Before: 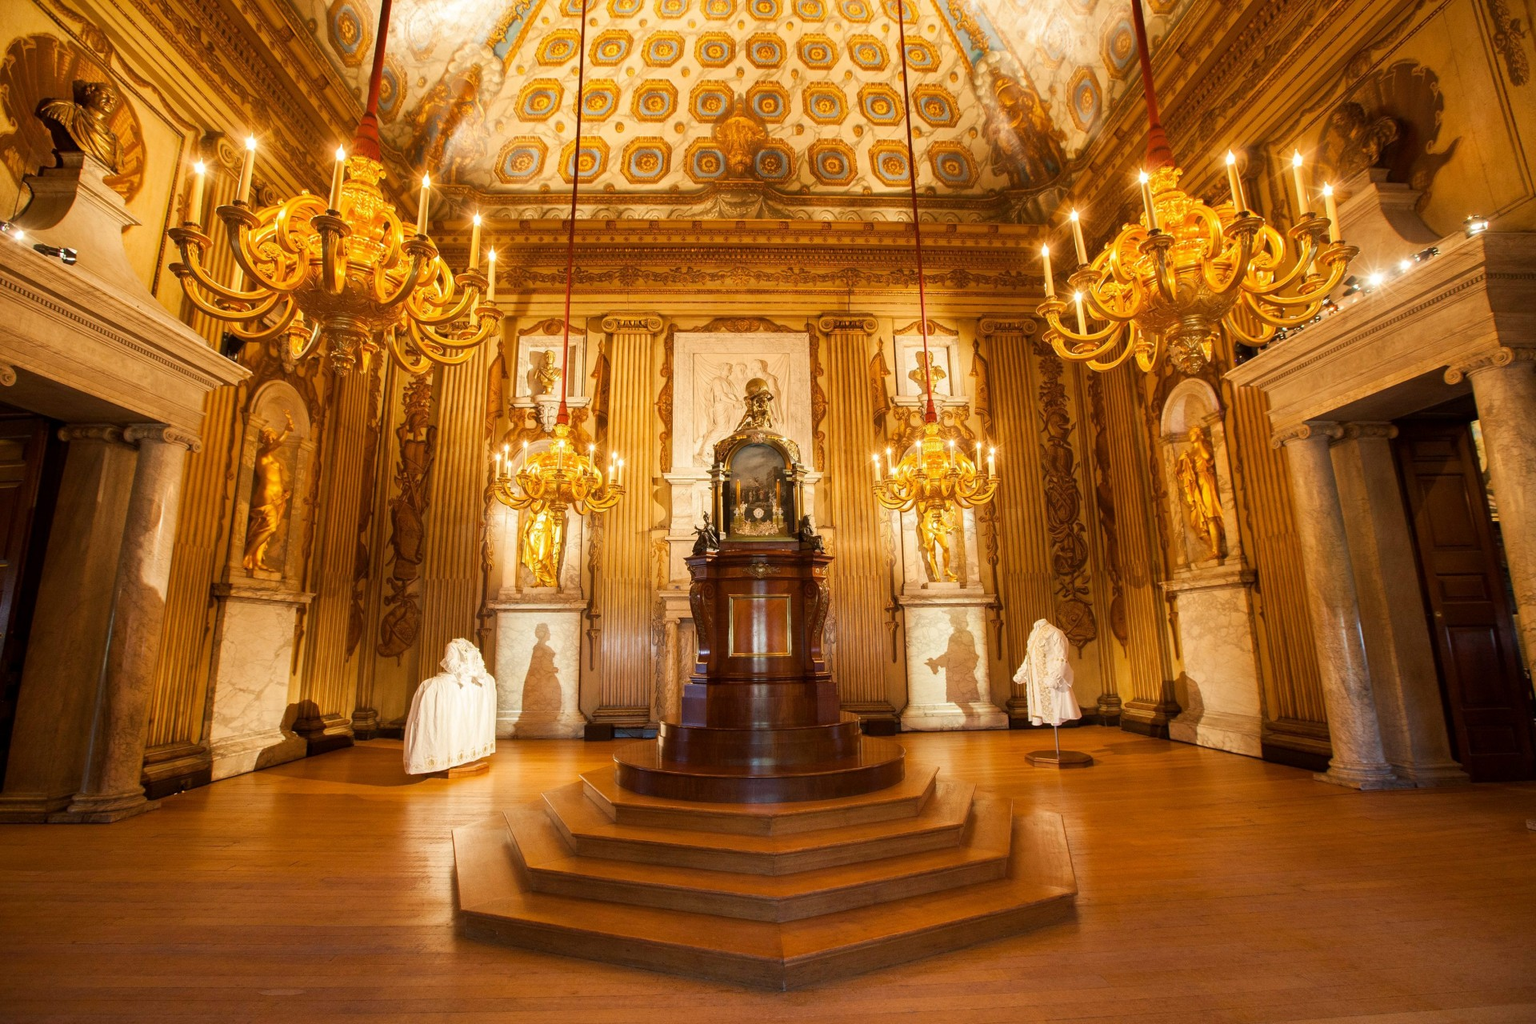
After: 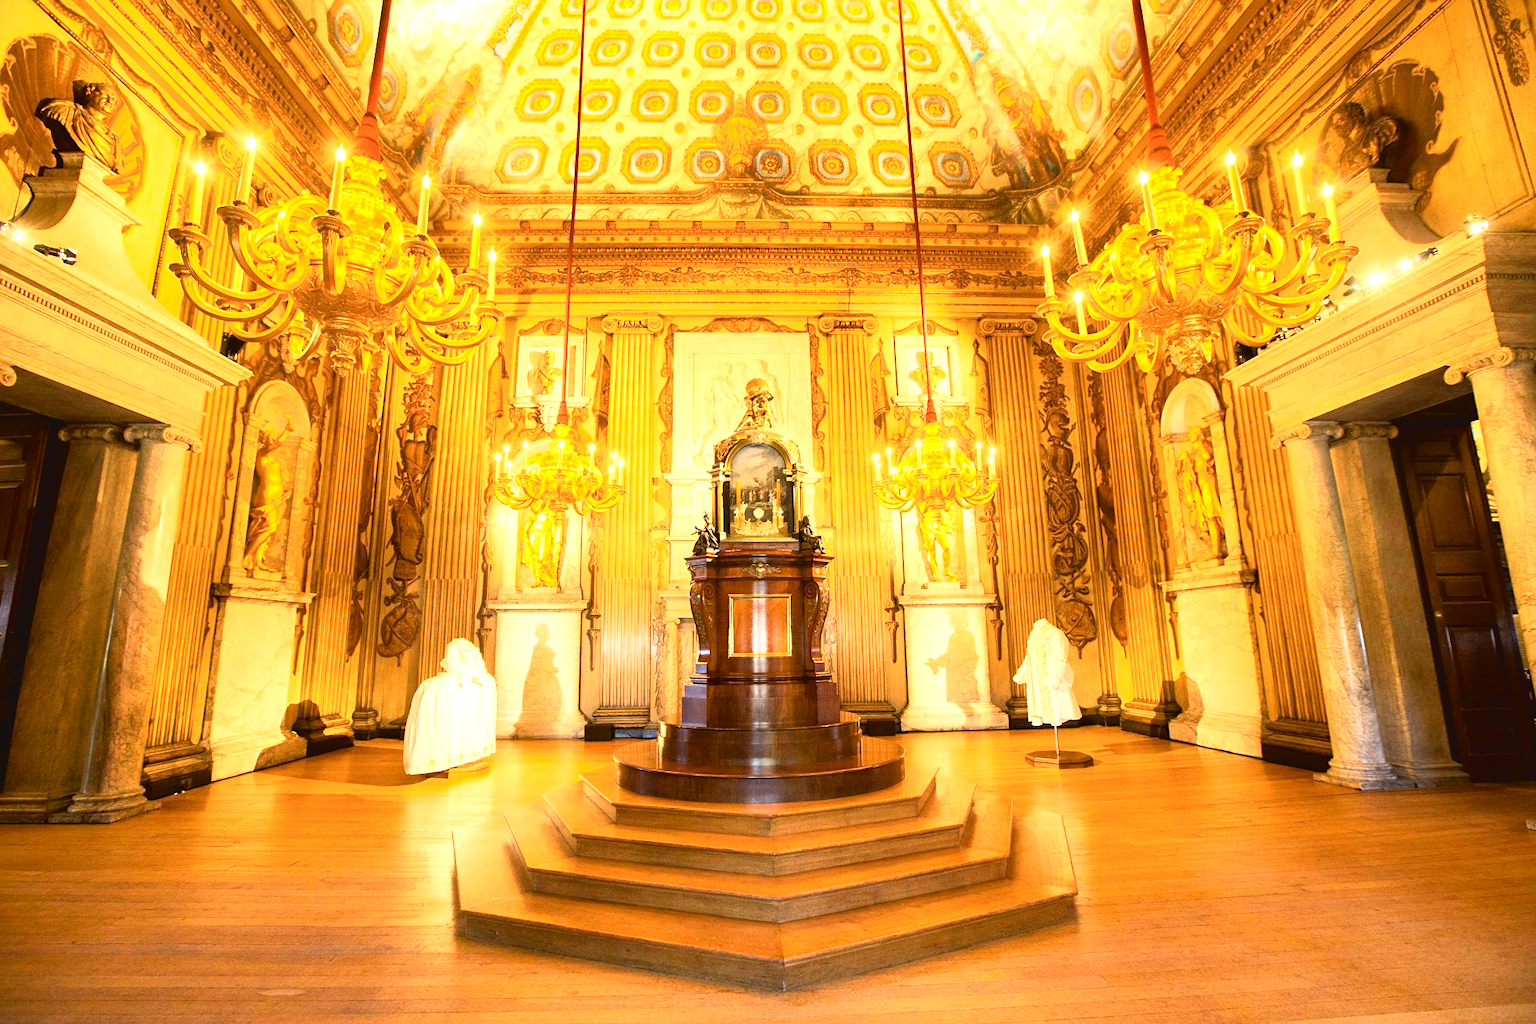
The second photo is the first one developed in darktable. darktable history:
tone curve: curves: ch0 [(0, 0.049) (0.113, 0.084) (0.285, 0.301) (0.673, 0.796) (0.845, 0.932) (0.994, 0.971)]; ch1 [(0, 0) (0.456, 0.424) (0.498, 0.5) (0.57, 0.557) (0.631, 0.635) (1, 1)]; ch2 [(0, 0) (0.395, 0.398) (0.44, 0.456) (0.502, 0.507) (0.55, 0.559) (0.67, 0.702) (1, 1)], color space Lab, independent channels, preserve colors none
exposure: black level correction 0, exposure 1.3 EV, compensate exposure bias true, compensate highlight preservation false
sharpen: amount 0.2
